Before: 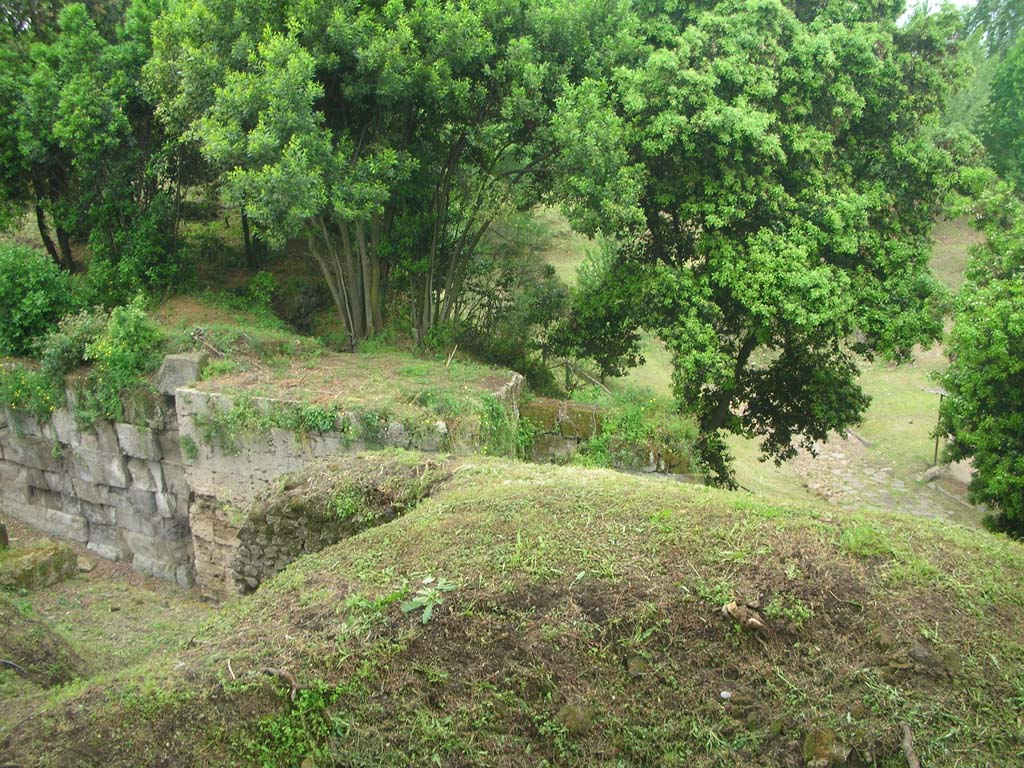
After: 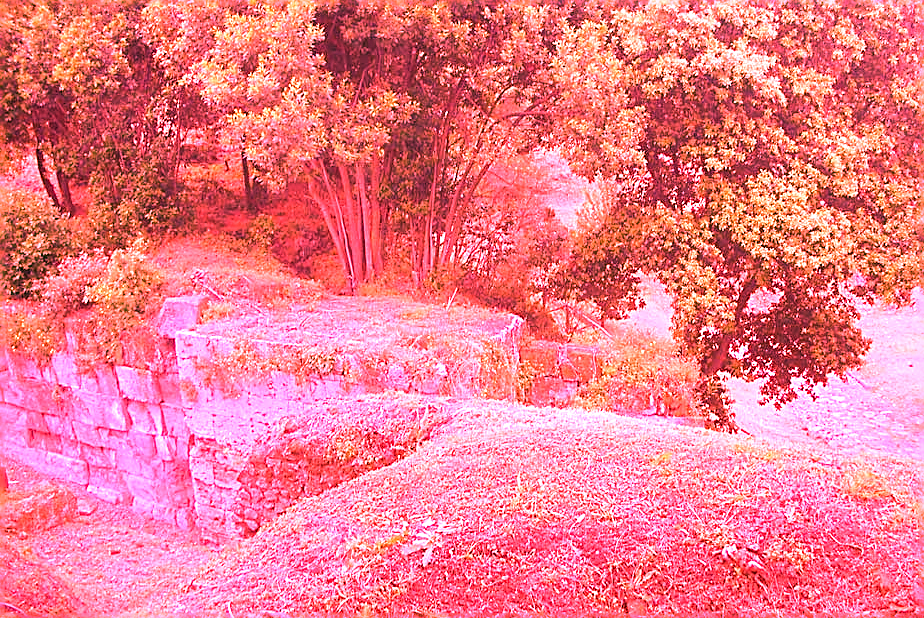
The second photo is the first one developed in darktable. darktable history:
crop: top 7.49%, right 9.717%, bottom 11.943%
sharpen: on, module defaults
white balance: red 4.26, blue 1.802
